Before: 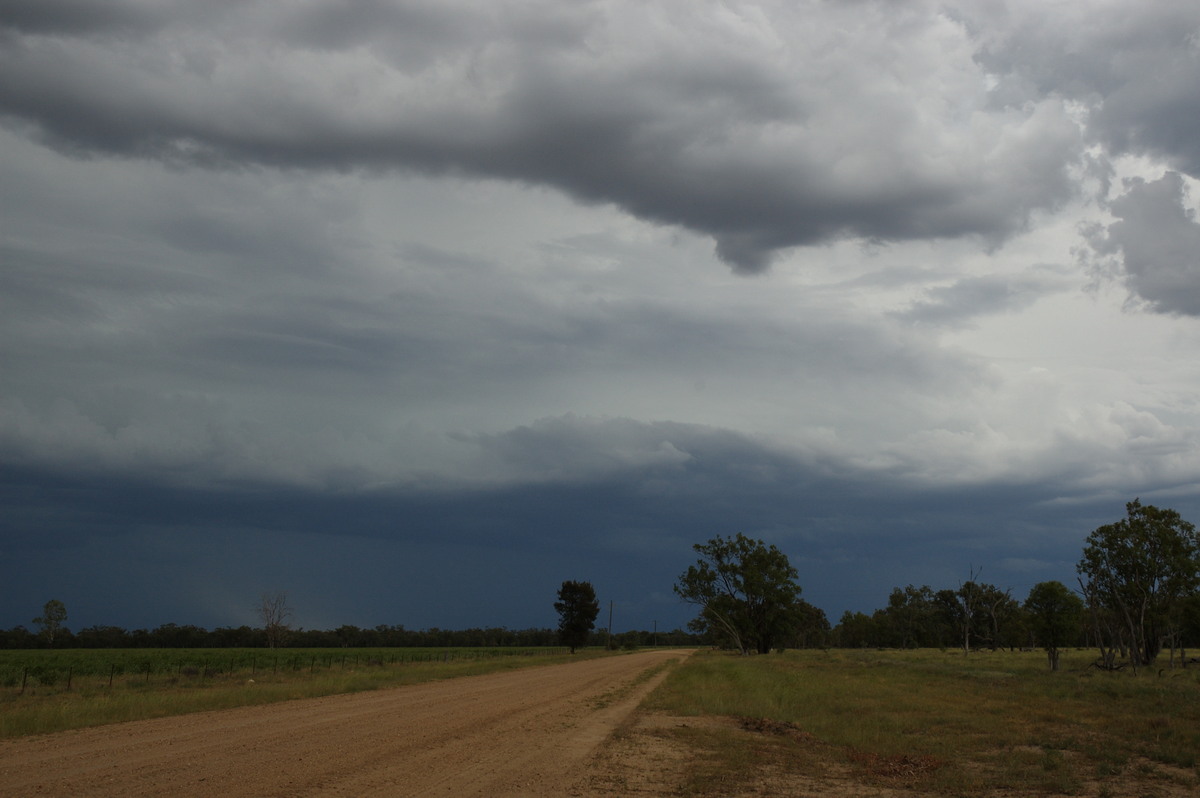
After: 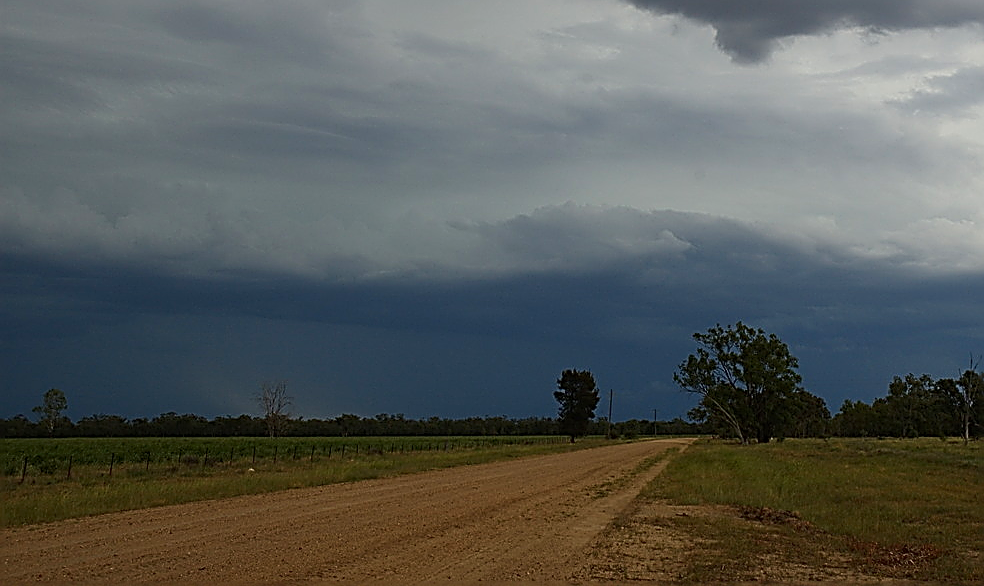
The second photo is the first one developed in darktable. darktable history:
crop: top 26.531%, right 17.959%
sharpen: amount 2
contrast brightness saturation: contrast 0.08, saturation 0.2
tone equalizer: on, module defaults
